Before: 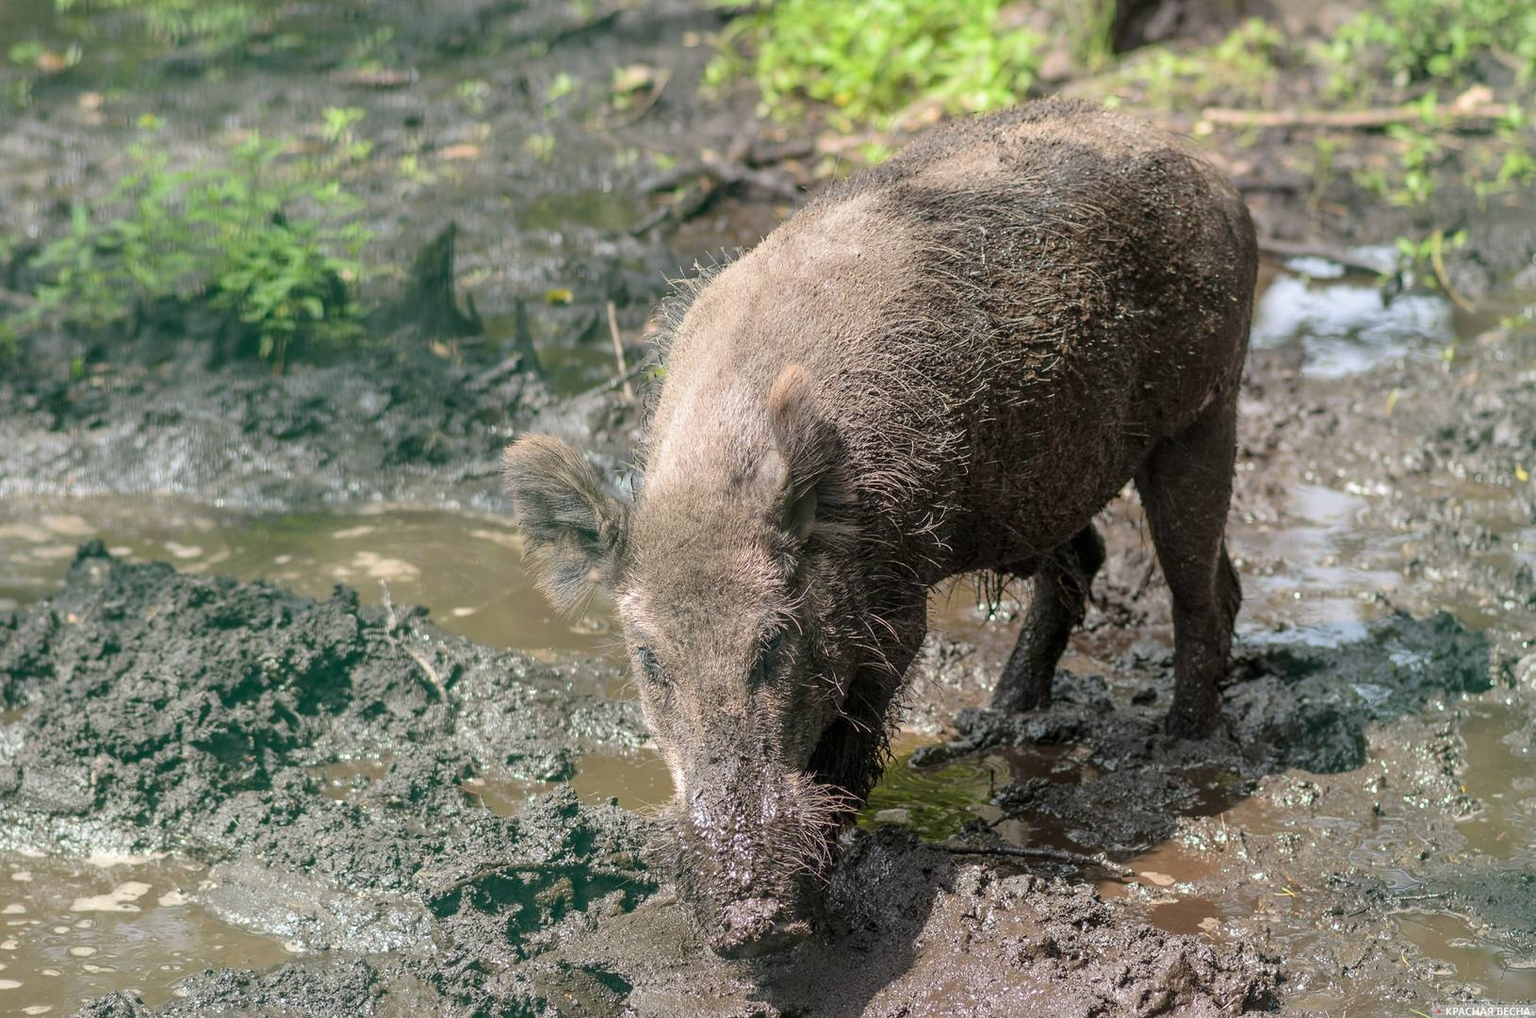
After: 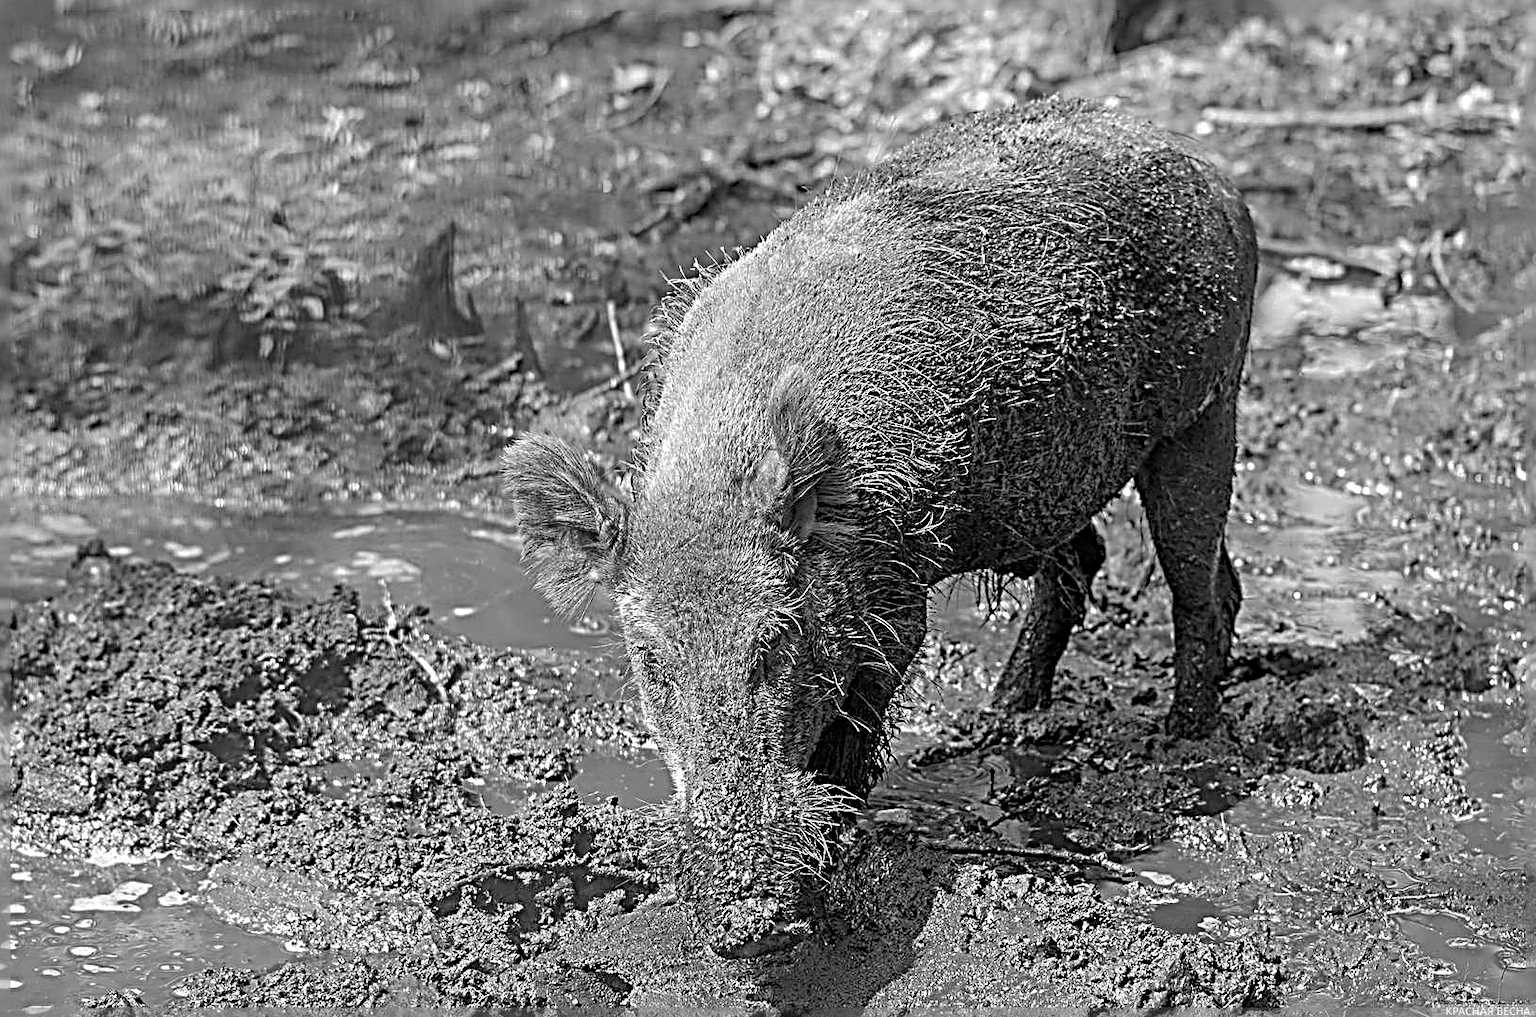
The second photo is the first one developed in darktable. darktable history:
monochrome: on, module defaults
sharpen: radius 4.001, amount 2
shadows and highlights: on, module defaults
white balance: red 1, blue 1
color correction: saturation 0.8
